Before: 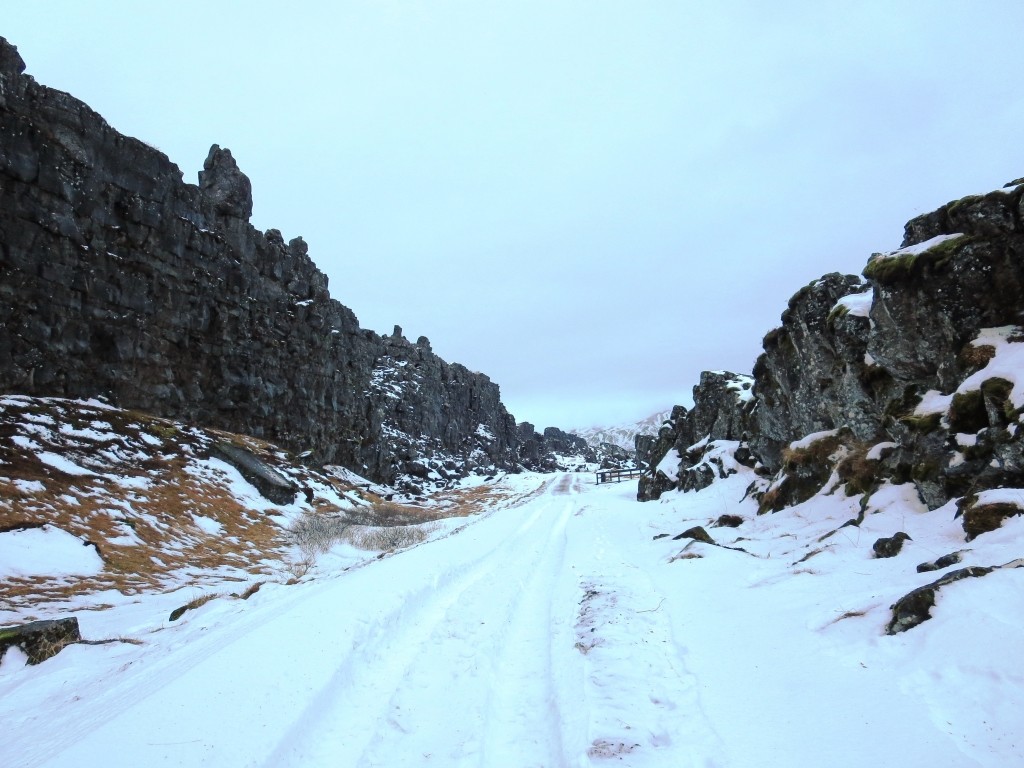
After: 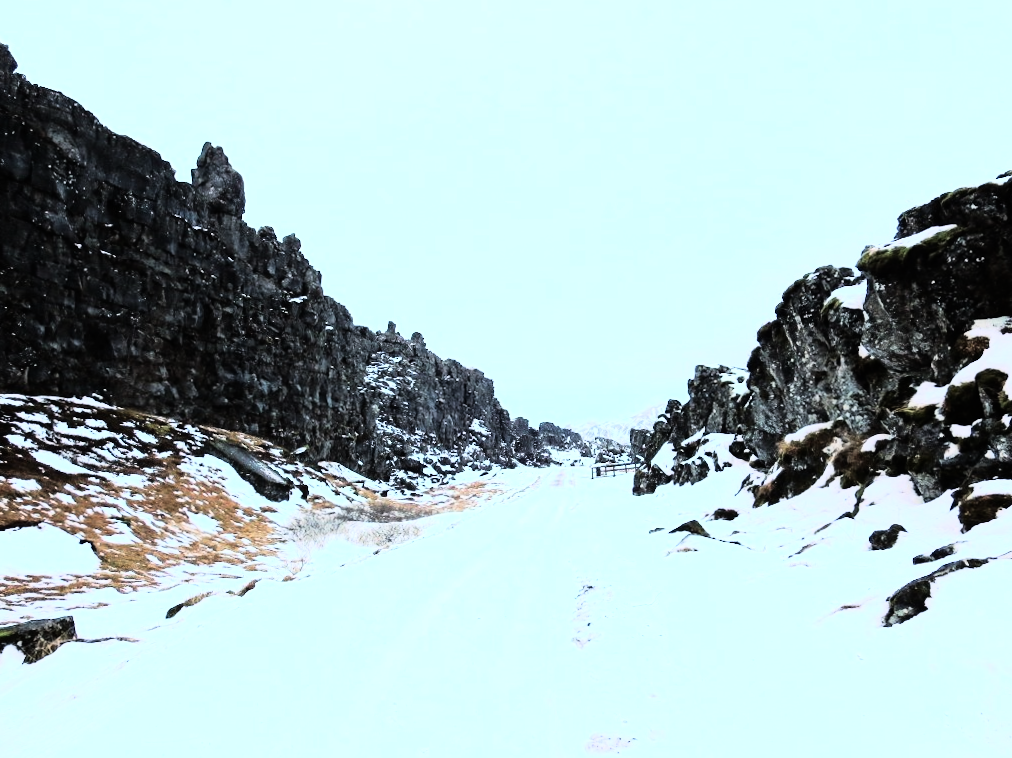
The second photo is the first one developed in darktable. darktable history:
rotate and perspective: rotation -0.45°, automatic cropping original format, crop left 0.008, crop right 0.992, crop top 0.012, crop bottom 0.988
rgb curve: curves: ch0 [(0, 0) (0.21, 0.15) (0.24, 0.21) (0.5, 0.75) (0.75, 0.96) (0.89, 0.99) (1, 1)]; ch1 [(0, 0.02) (0.21, 0.13) (0.25, 0.2) (0.5, 0.67) (0.75, 0.9) (0.89, 0.97) (1, 1)]; ch2 [(0, 0.02) (0.21, 0.13) (0.25, 0.2) (0.5, 0.67) (0.75, 0.9) (0.89, 0.97) (1, 1)], compensate middle gray true
